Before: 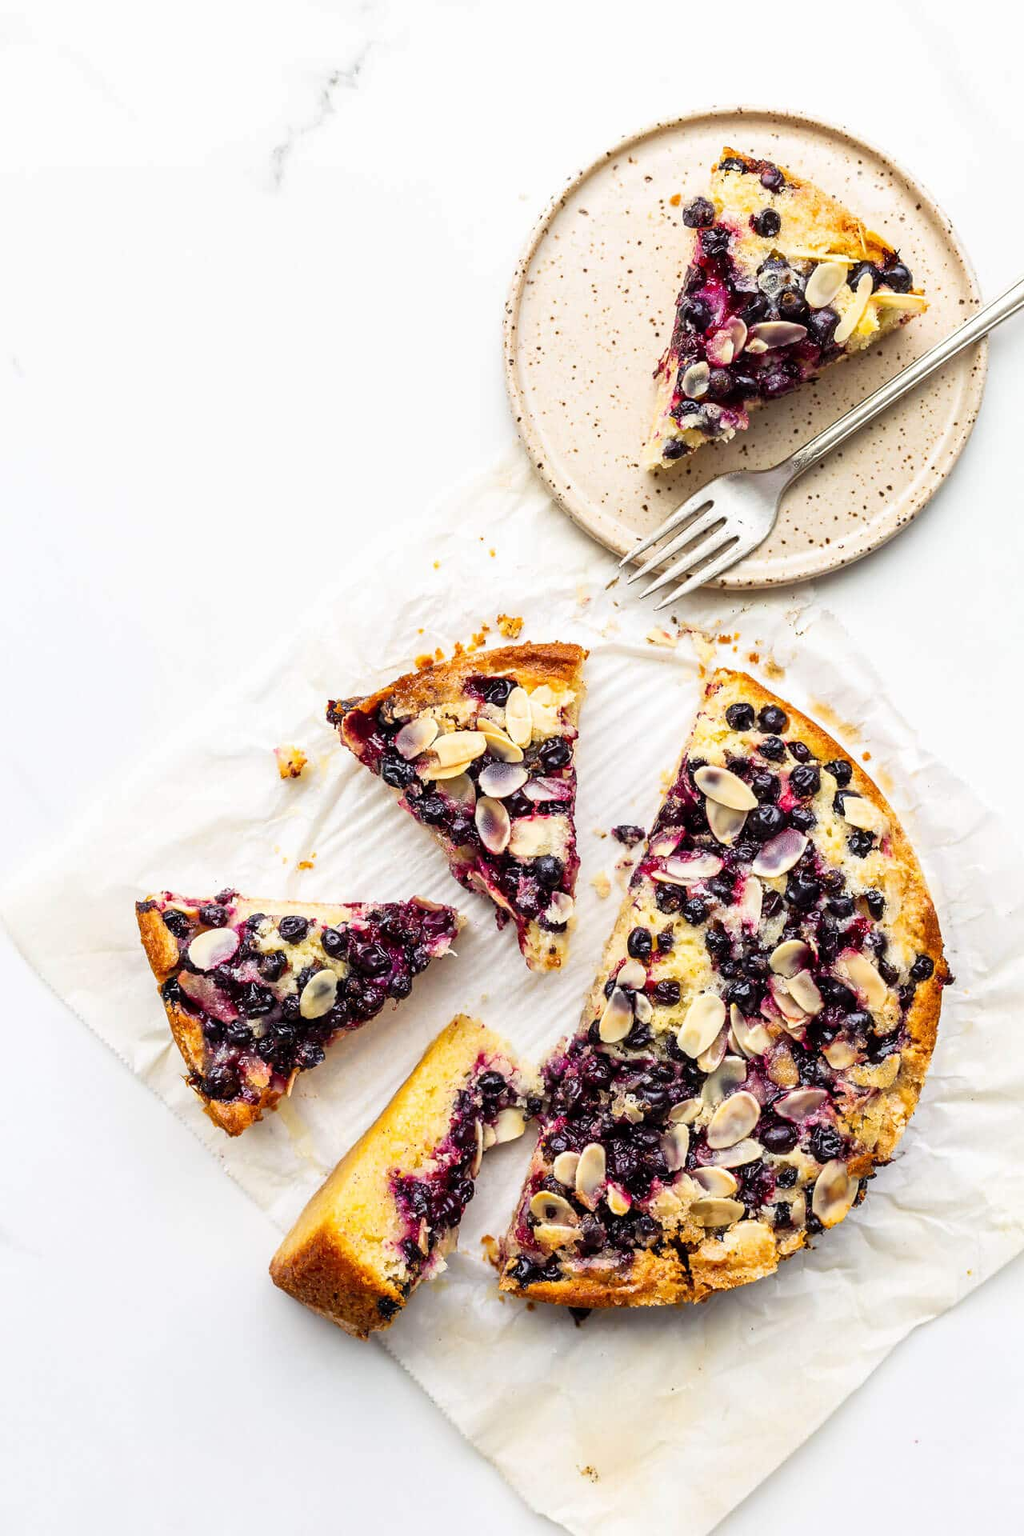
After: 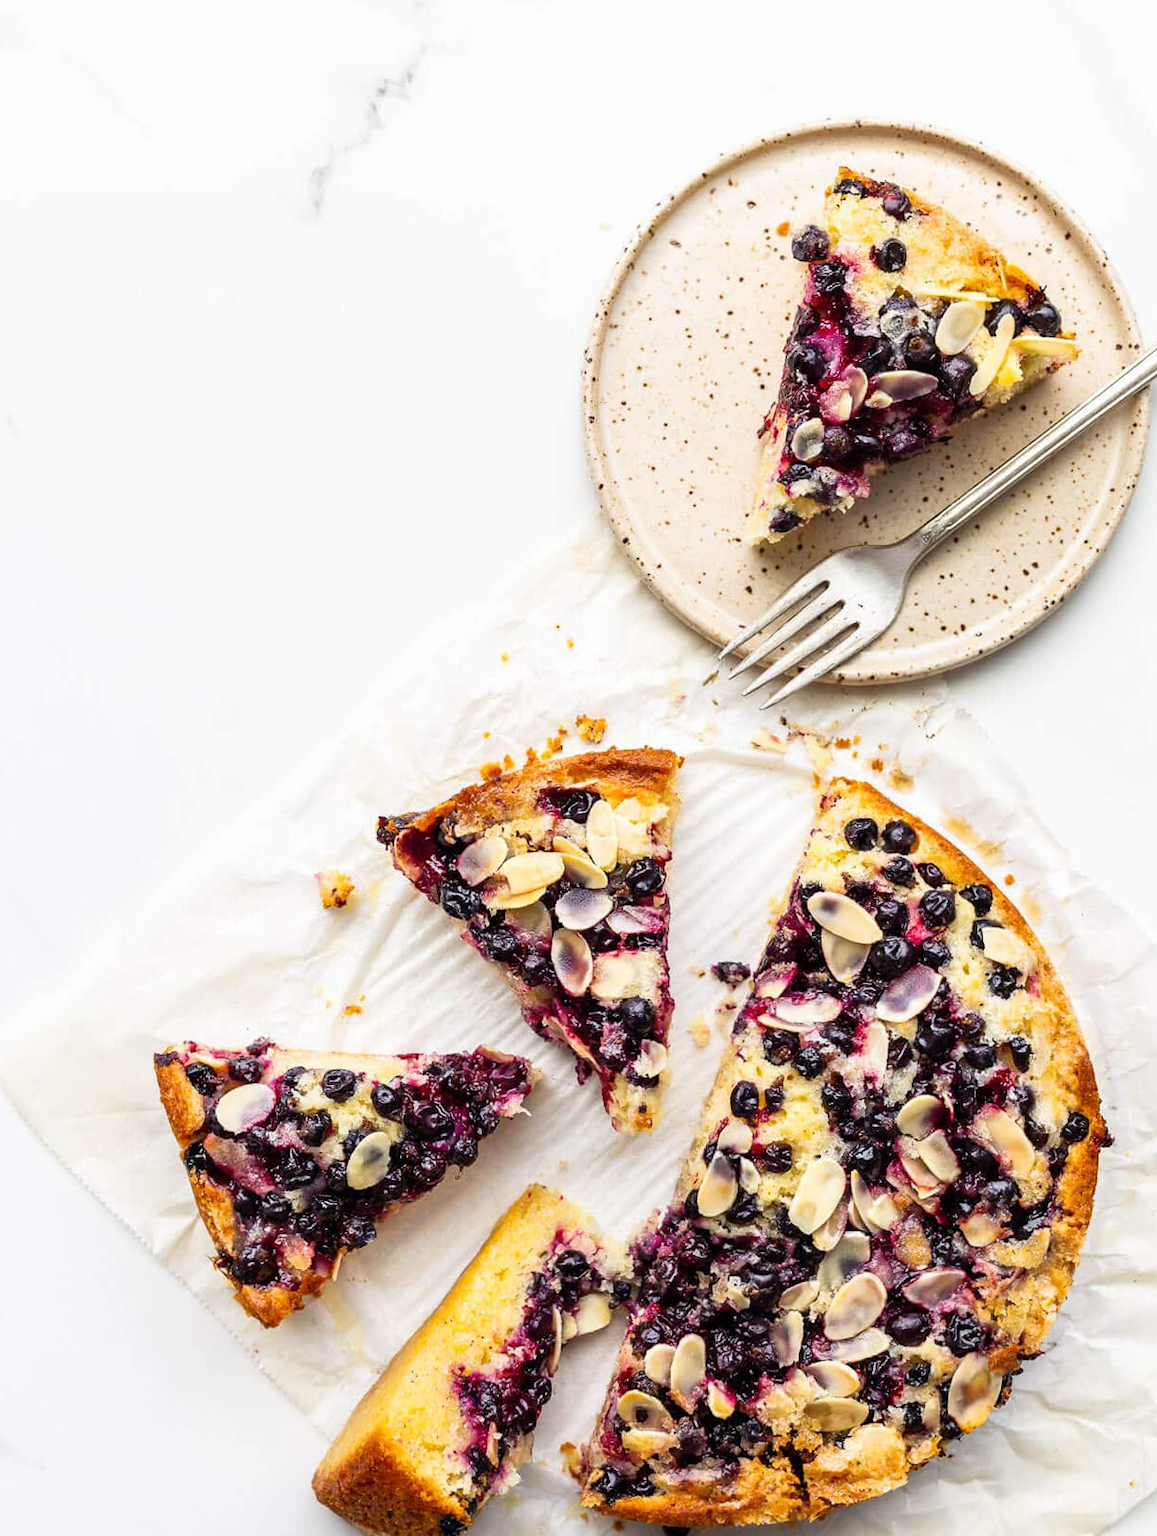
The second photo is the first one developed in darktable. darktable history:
tone equalizer: on, module defaults
crop and rotate: angle 0.215°, left 0.204%, right 2.757%, bottom 14.131%
